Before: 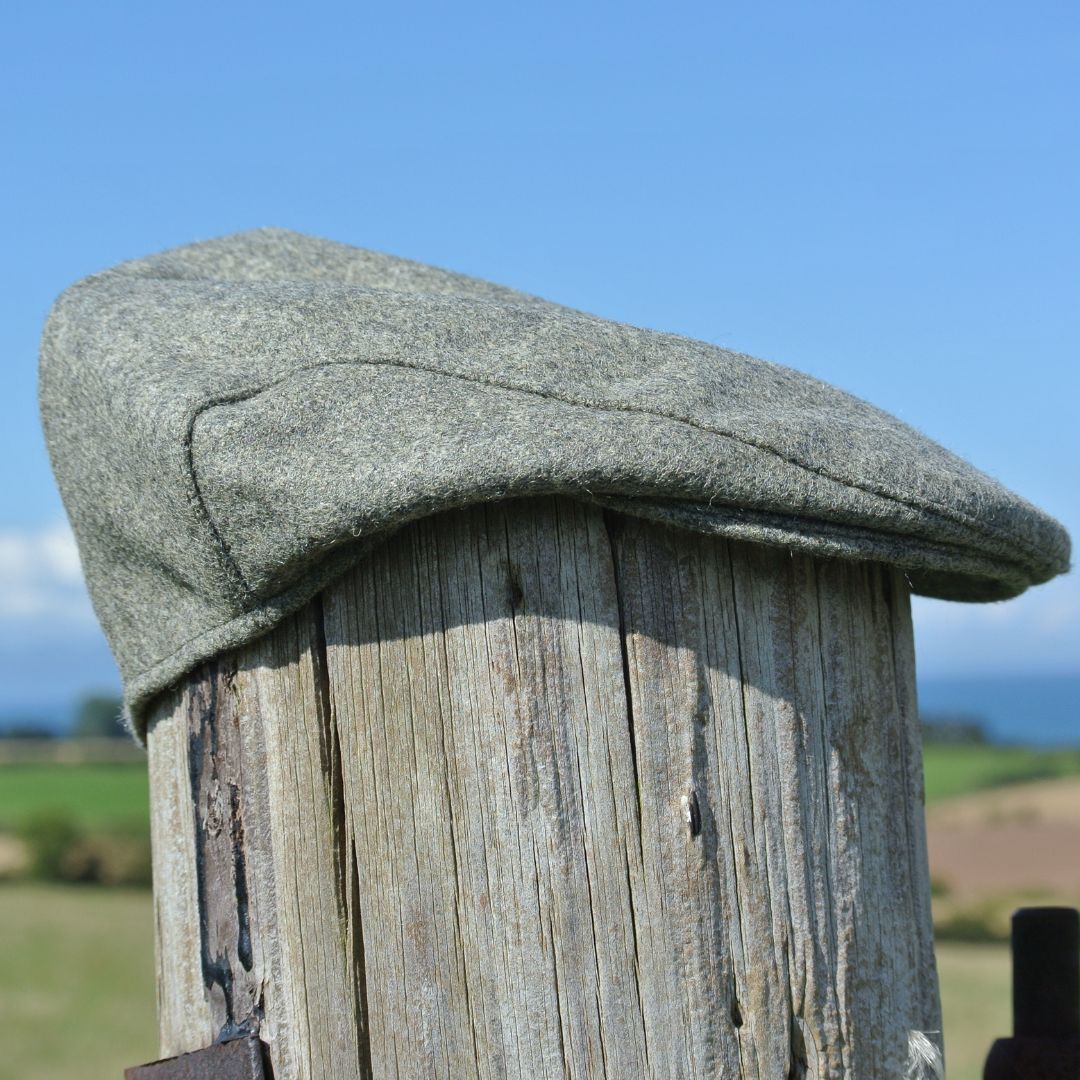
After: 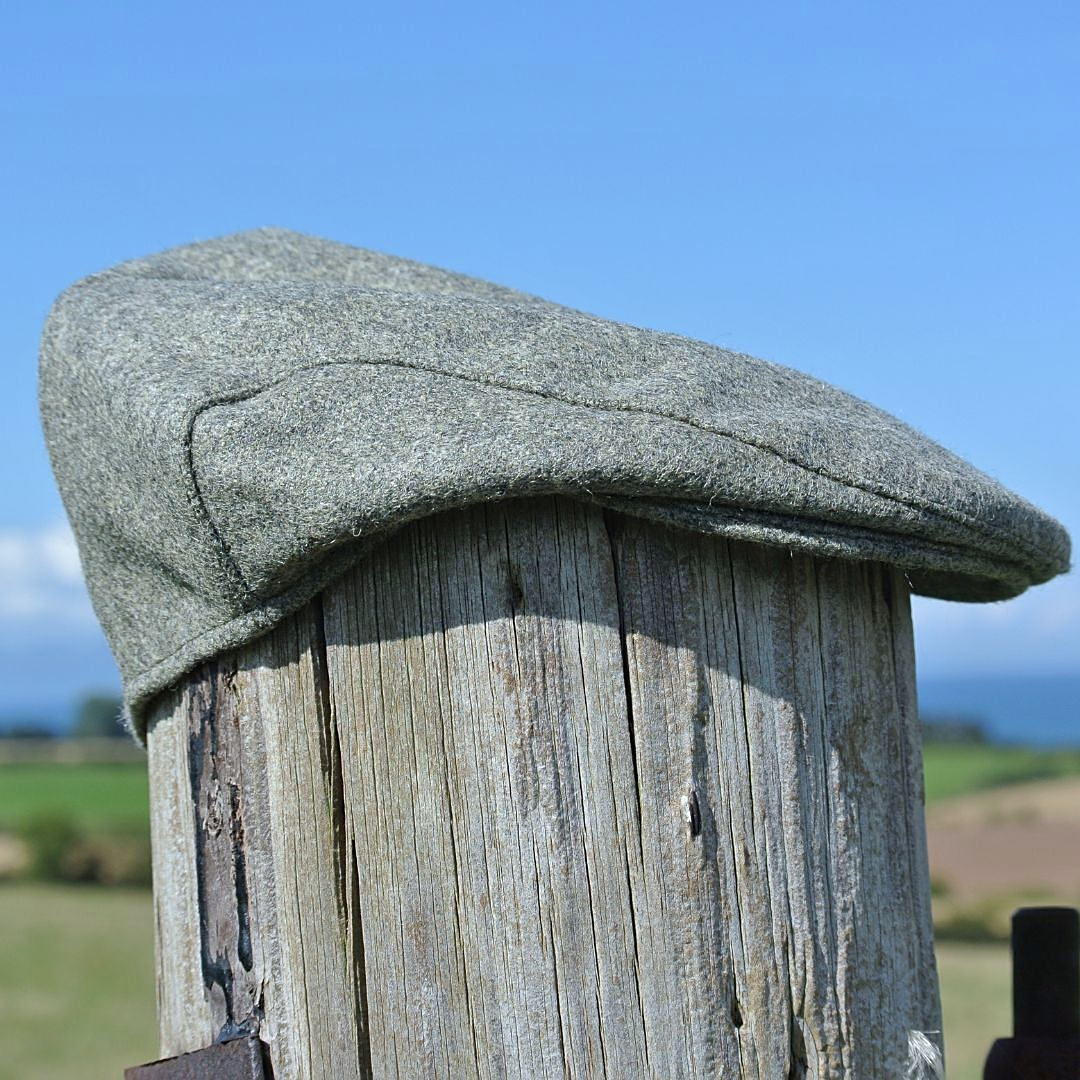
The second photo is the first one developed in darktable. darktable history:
white balance: red 0.98, blue 1.034
shadows and highlights: radius 331.84, shadows 53.55, highlights -100, compress 94.63%, highlights color adjustment 73.23%, soften with gaussian
sharpen: on, module defaults
